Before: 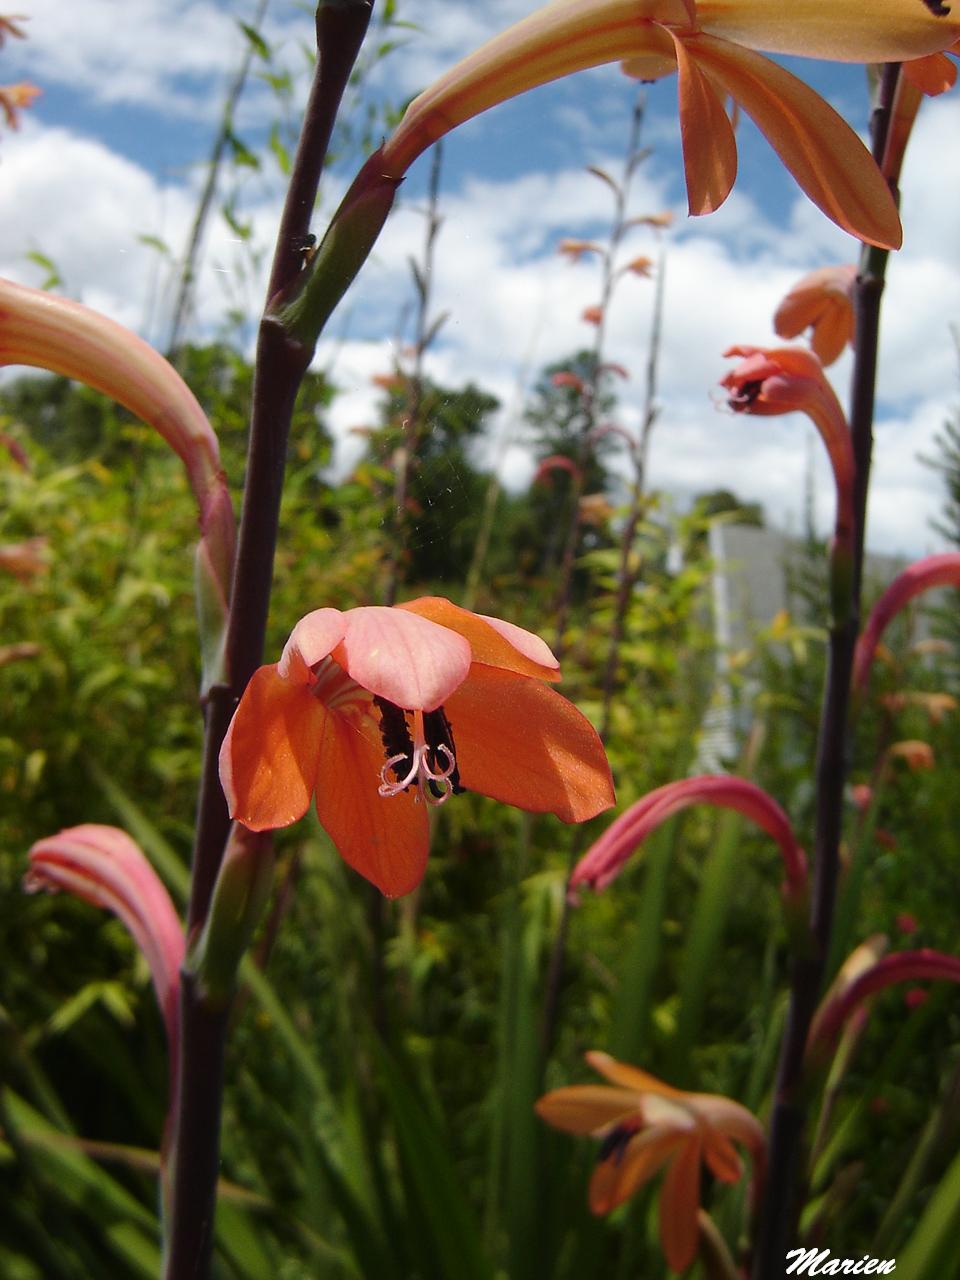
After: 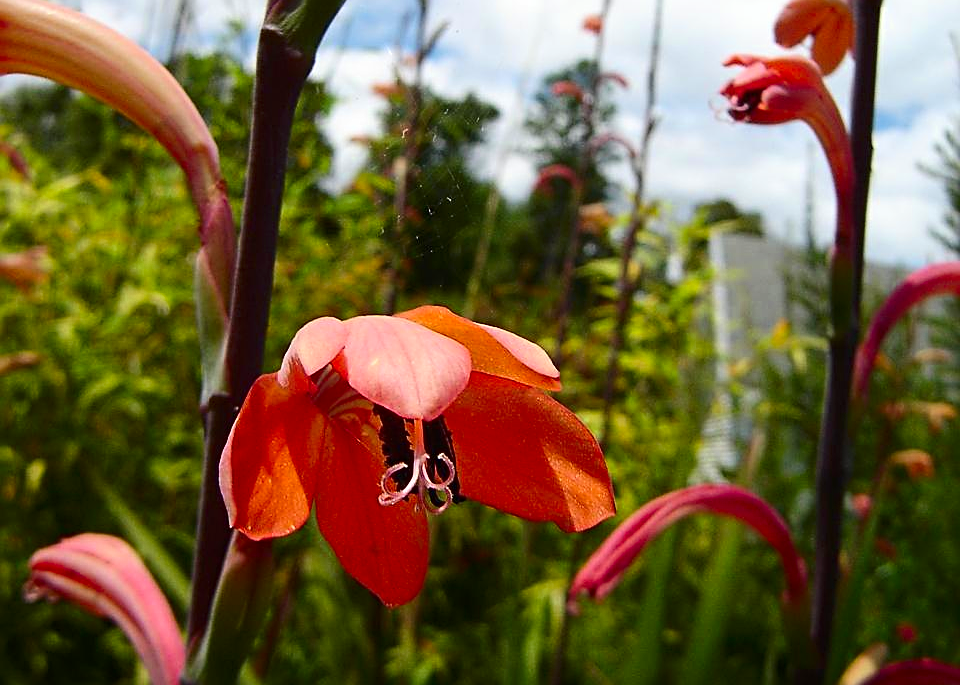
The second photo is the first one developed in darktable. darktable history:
shadows and highlights: radius 331.35, shadows 55.08, highlights -99.61, compress 94.21%, soften with gaussian
sharpen: radius 2.536, amount 0.625
tone equalizer: edges refinement/feathering 500, mask exposure compensation -1.57 EV, preserve details no
crop and rotate: top 22.792%, bottom 23.676%
contrast brightness saturation: contrast 0.178, saturation 0.3
color zones: curves: ch0 [(0.25, 0.5) (0.347, 0.092) (0.75, 0.5)]; ch1 [(0.25, 0.5) (0.33, 0.51) (0.75, 0.5)], mix -120.64%
